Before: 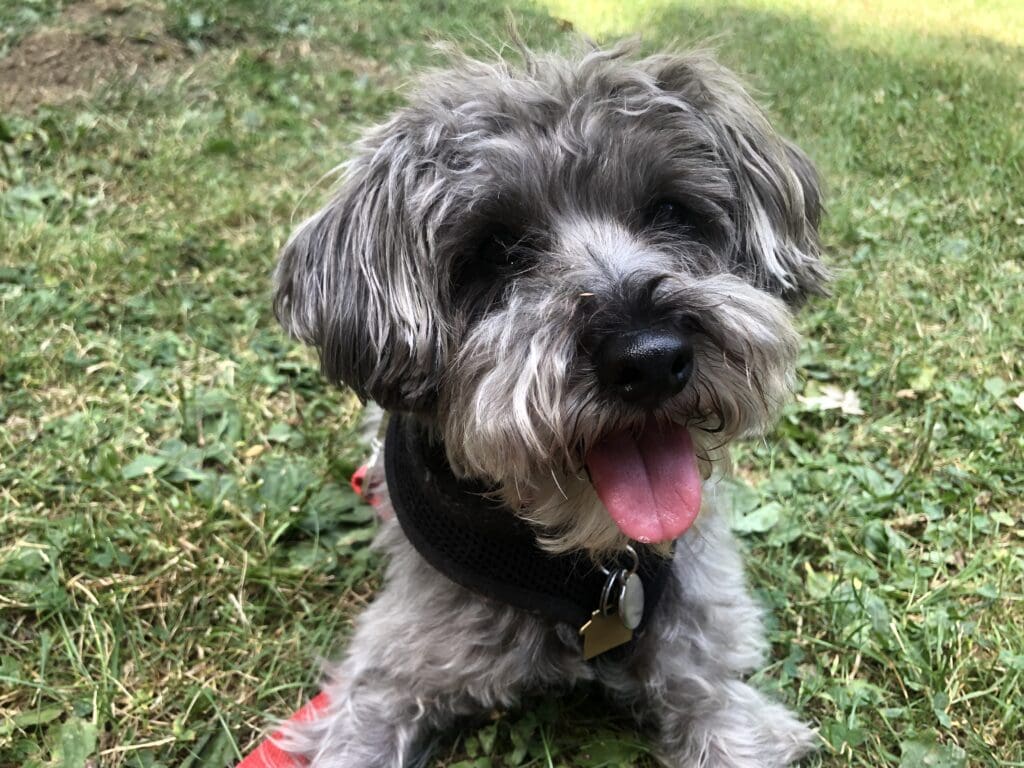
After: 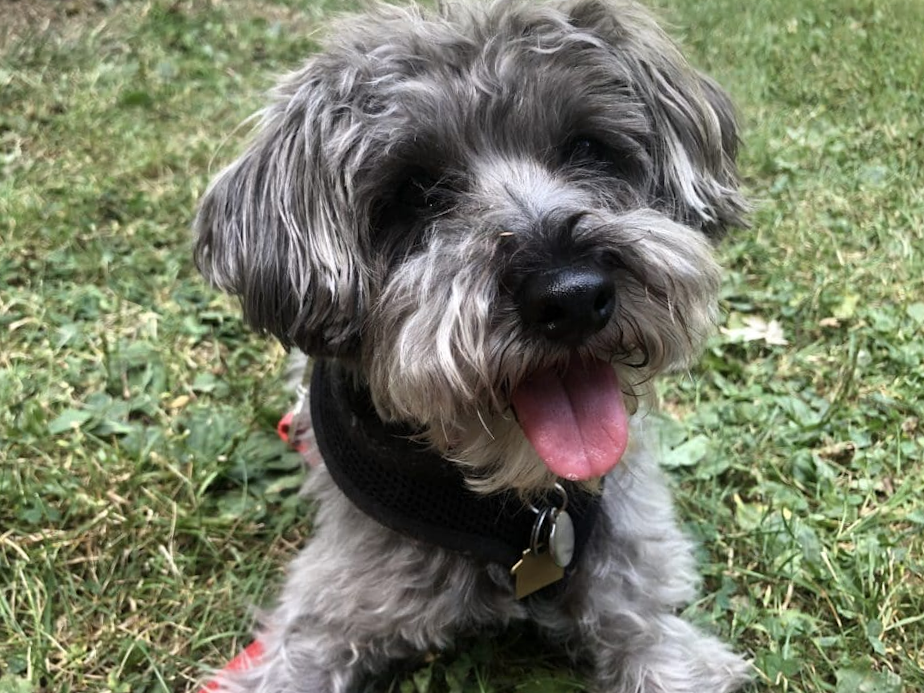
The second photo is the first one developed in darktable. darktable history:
contrast brightness saturation: saturation -0.05
crop and rotate: angle 1.96°, left 5.673%, top 5.673%
